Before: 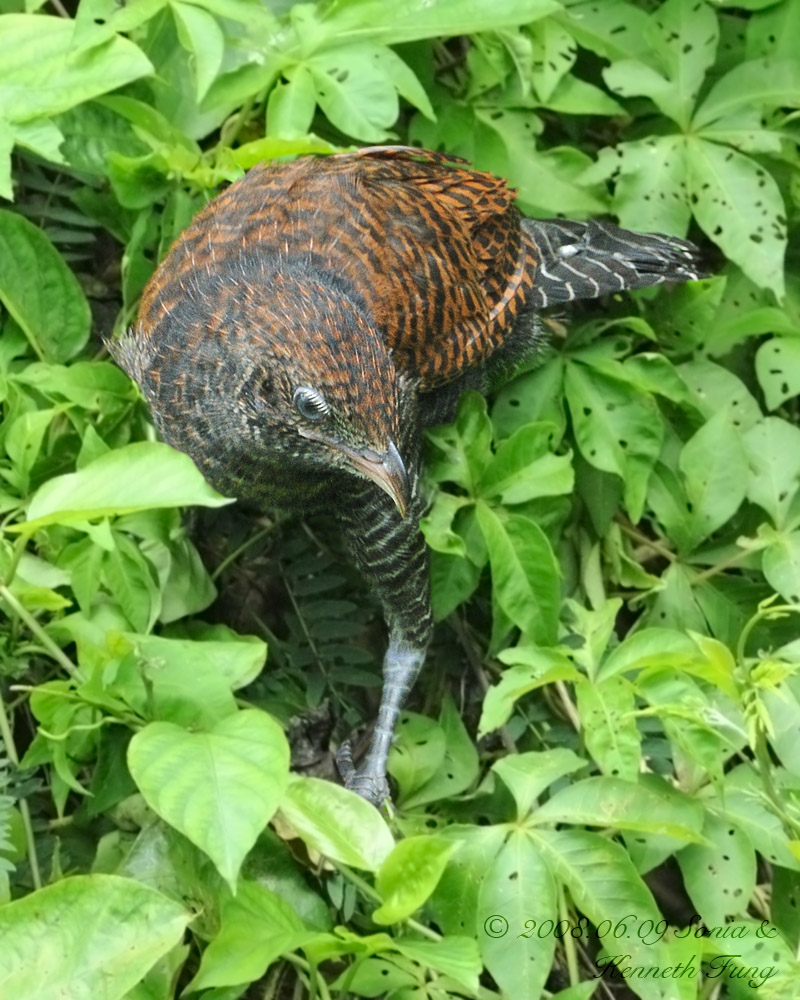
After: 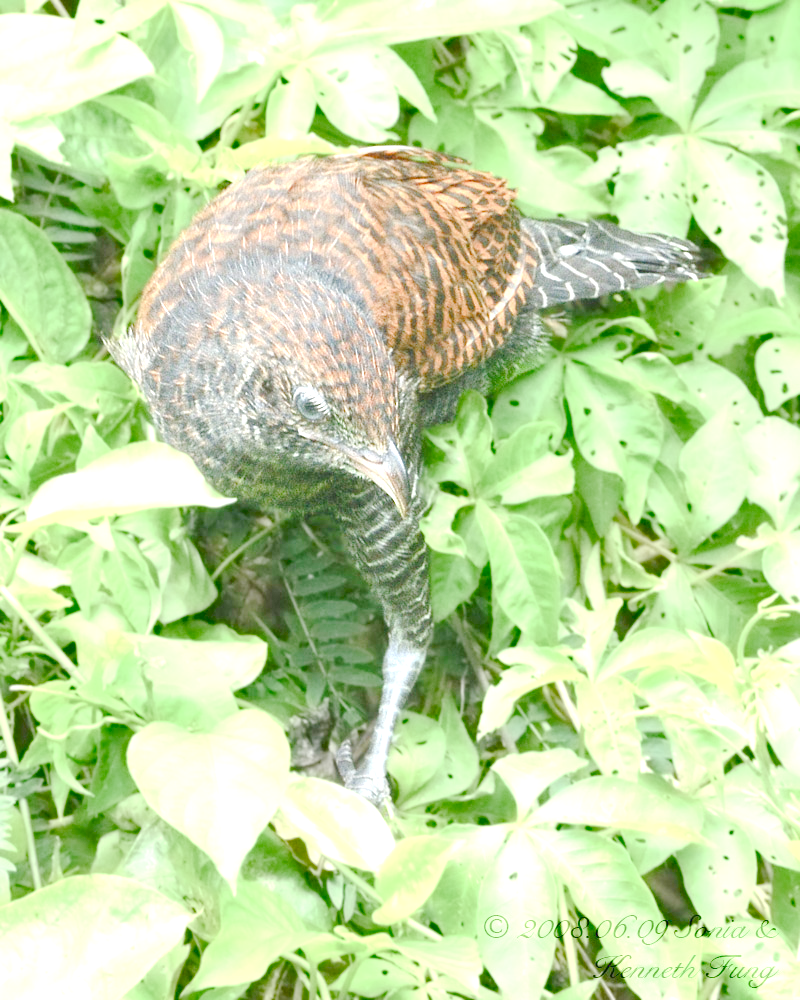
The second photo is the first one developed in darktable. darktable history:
base curve: curves: ch0 [(0, 0) (0.158, 0.273) (0.879, 0.895) (1, 1)], preserve colors none
color balance rgb: shadows lift › chroma 1%, shadows lift › hue 113°, highlights gain › chroma 0.2%, highlights gain › hue 333°, perceptual saturation grading › global saturation 20%, perceptual saturation grading › highlights -50%, perceptual saturation grading › shadows 25%, contrast -20%
exposure: black level correction 0, exposure 1.2 EV, compensate exposure bias true, compensate highlight preservation false
